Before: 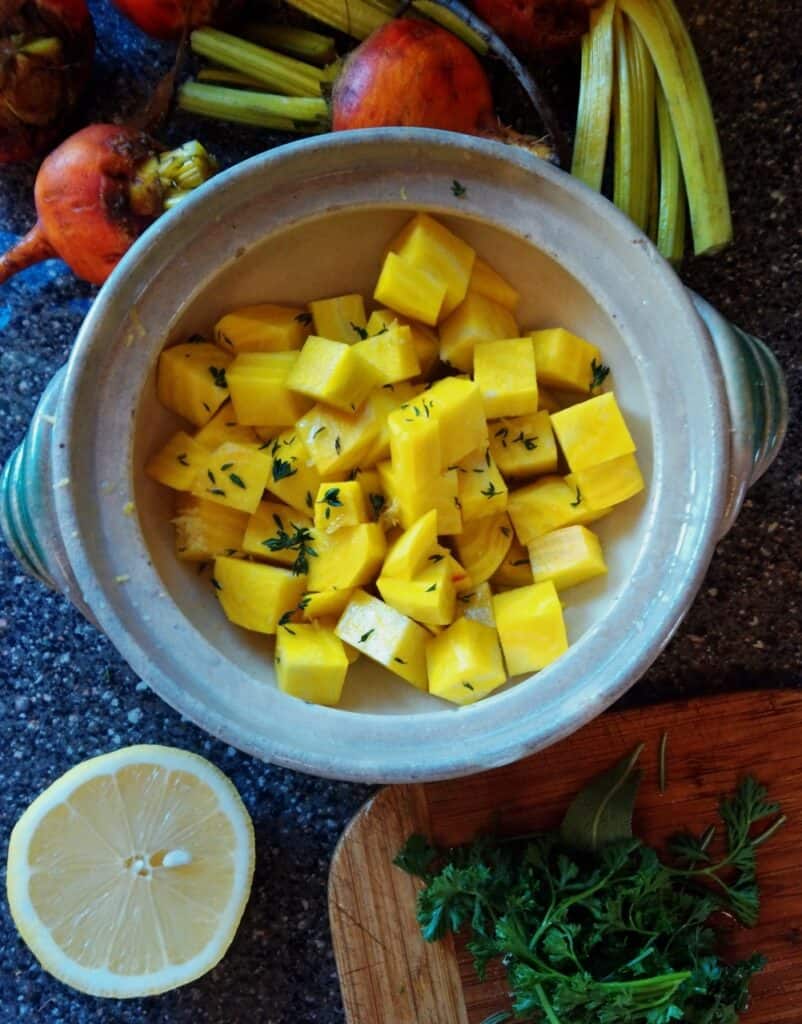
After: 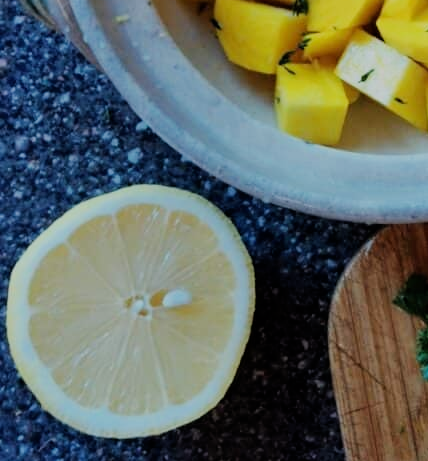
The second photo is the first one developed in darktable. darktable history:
filmic rgb: black relative exposure -7.32 EV, white relative exposure 5.09 EV, hardness 3.2
crop and rotate: top 54.778%, right 46.61%, bottom 0.159%
